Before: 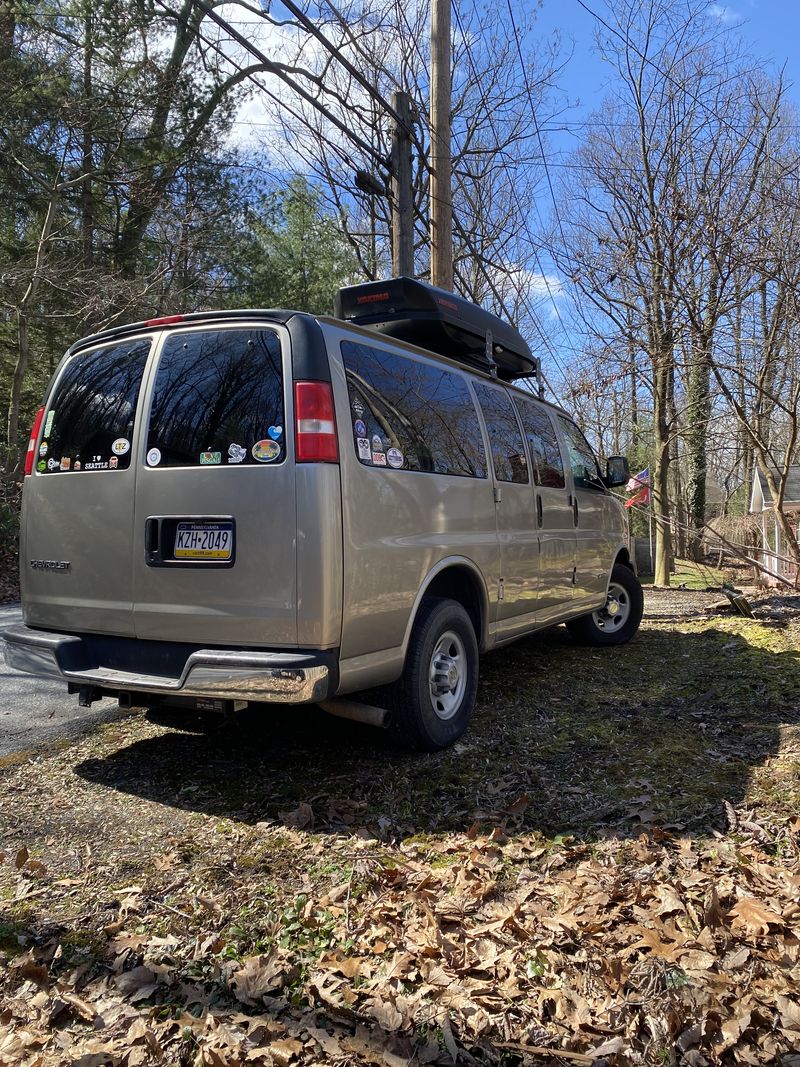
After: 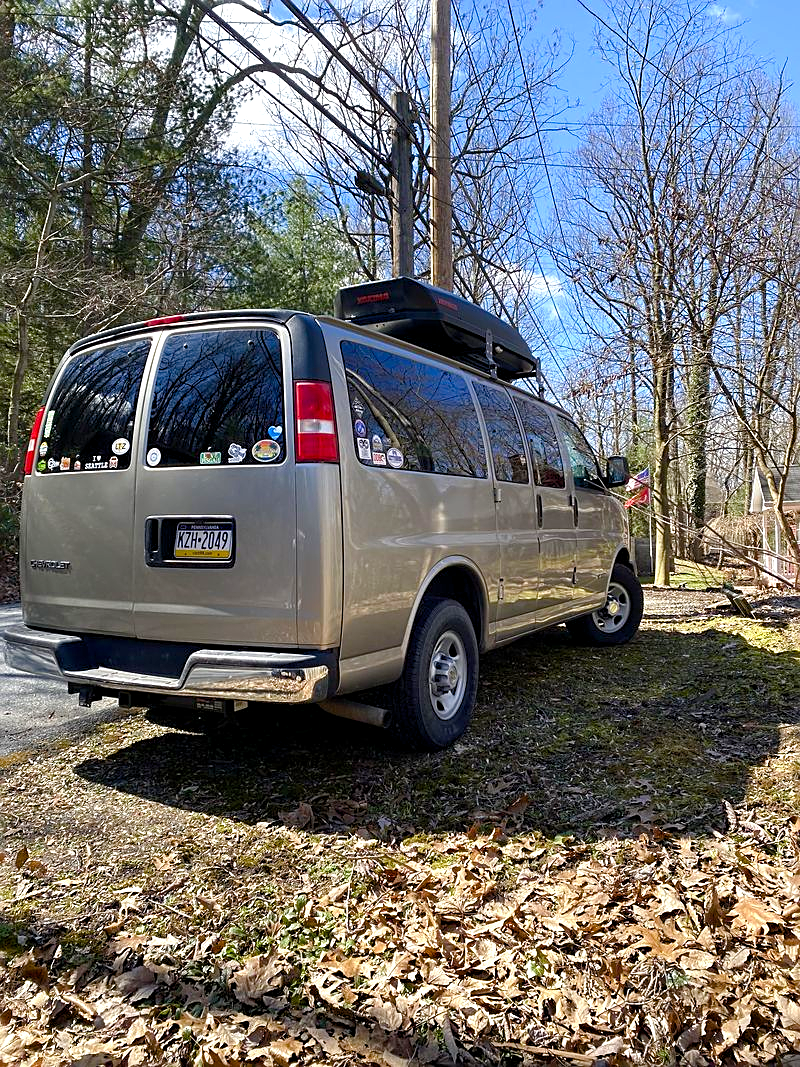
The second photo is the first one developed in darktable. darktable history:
sharpen: on, module defaults
exposure: black level correction 0.001, exposure 0.5 EV, compensate exposure bias true, compensate highlight preservation false
color balance rgb: perceptual saturation grading › global saturation 20%, perceptual saturation grading › highlights -25%, perceptual saturation grading › shadows 50%
